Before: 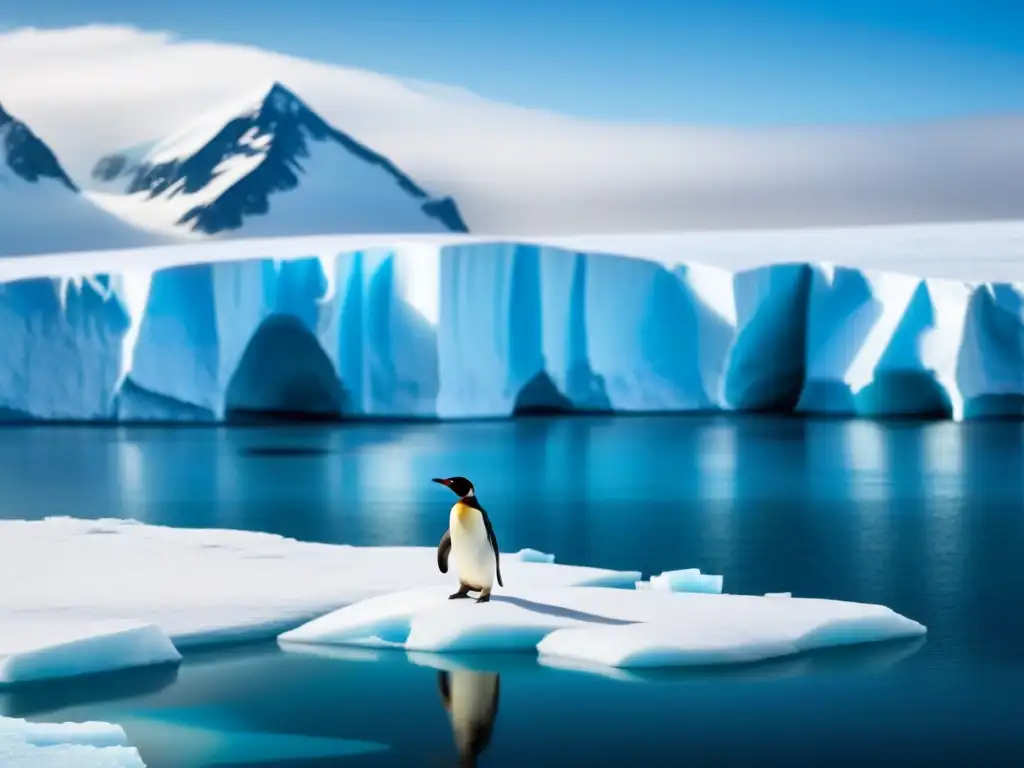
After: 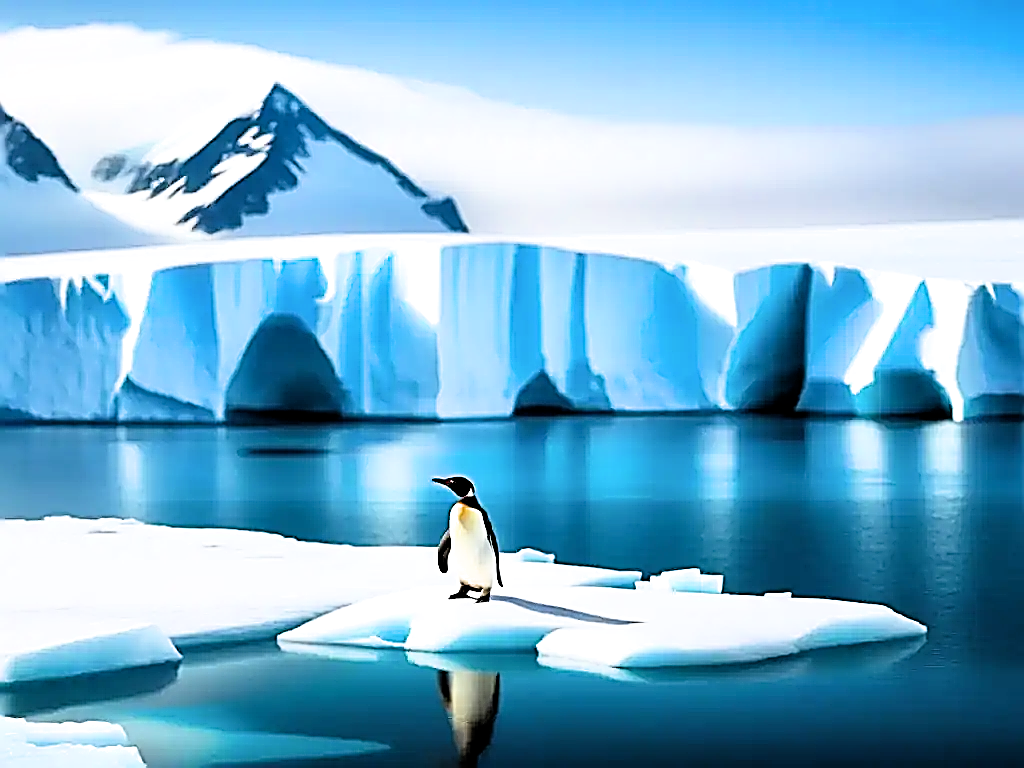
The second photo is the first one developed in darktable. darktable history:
sharpen: amount 1.996
filmic rgb: black relative exposure -6.28 EV, white relative exposure 2.8 EV, target black luminance 0%, hardness 4.56, latitude 67.38%, contrast 1.287, shadows ↔ highlights balance -3.27%
exposure: exposure 0.61 EV, compensate highlight preservation false
